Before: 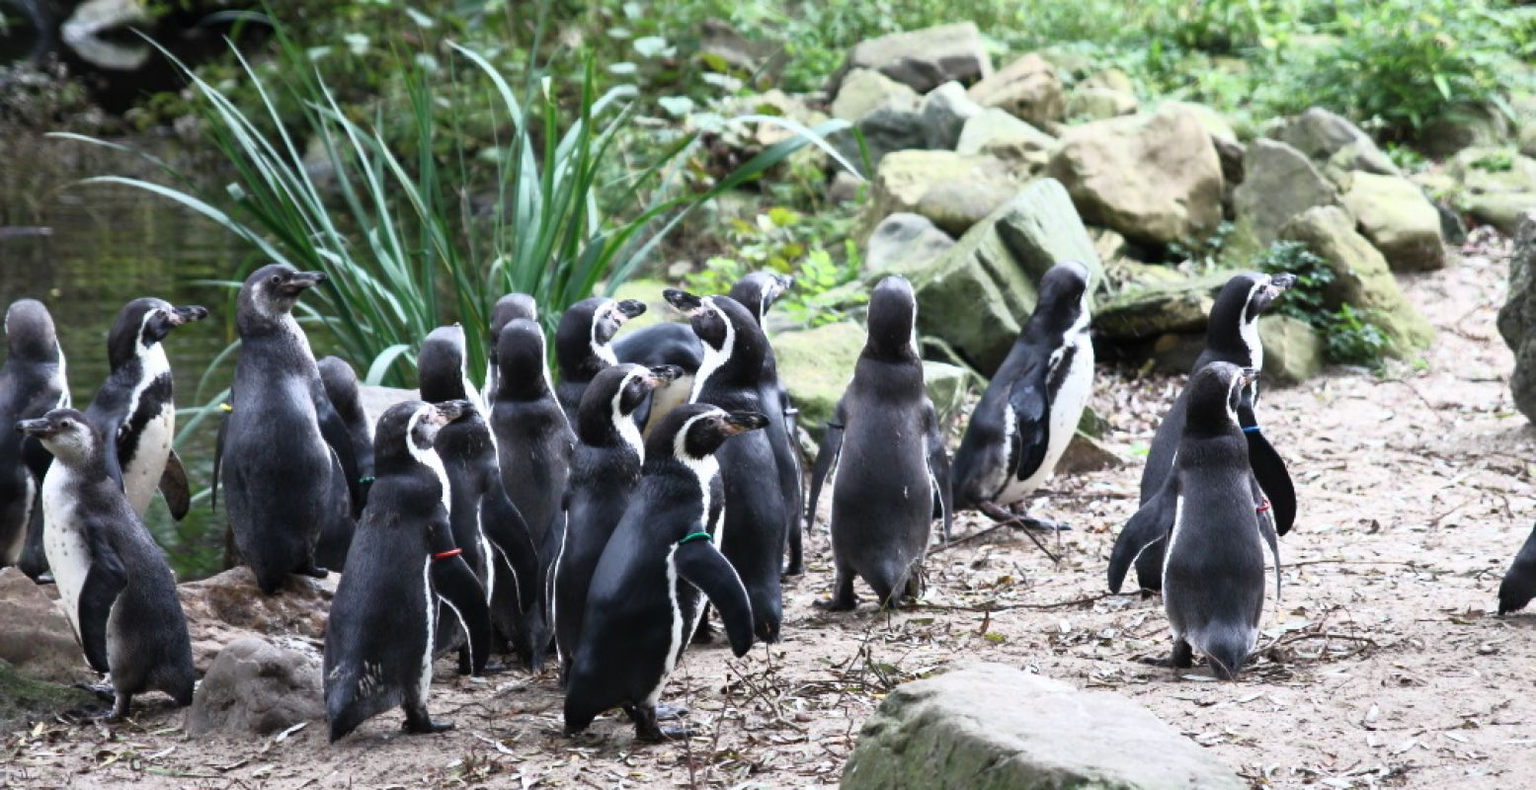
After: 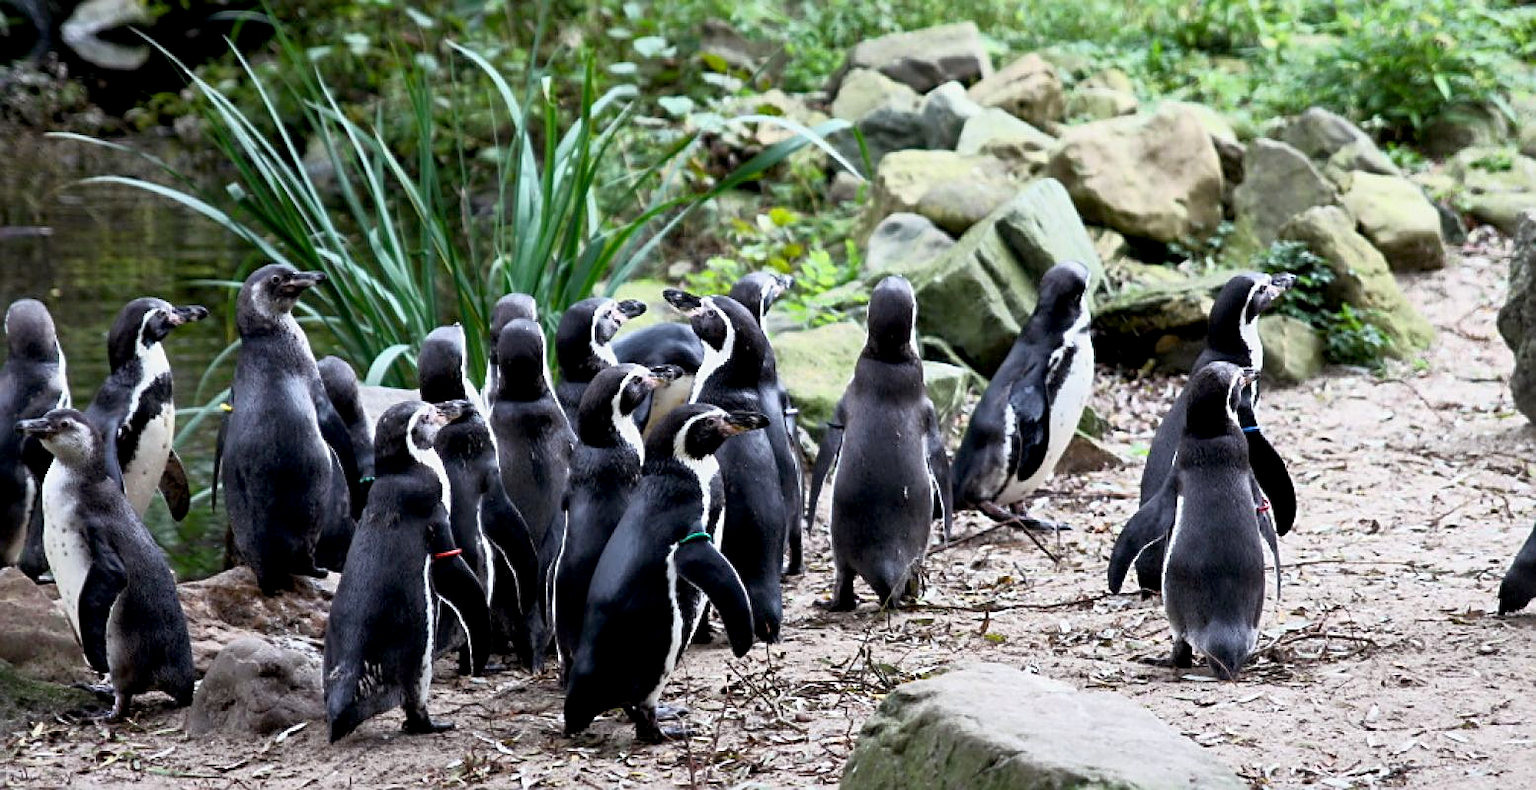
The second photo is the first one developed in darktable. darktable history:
exposure: black level correction 0.009, exposure -0.163 EV, compensate exposure bias true, compensate highlight preservation false
sharpen: on, module defaults
local contrast: mode bilateral grid, contrast 20, coarseness 50, detail 120%, midtone range 0.2
color balance rgb: shadows lift › chroma 1.012%, shadows lift › hue 28.48°, perceptual saturation grading › global saturation 13.119%, global vibrance 9.374%
